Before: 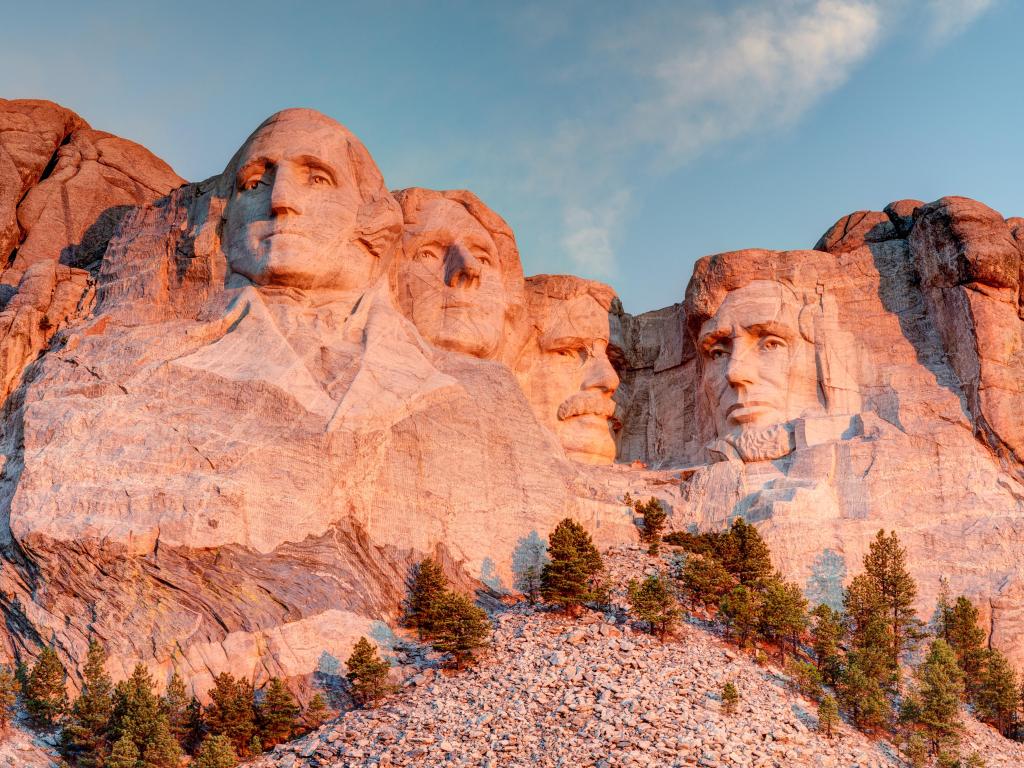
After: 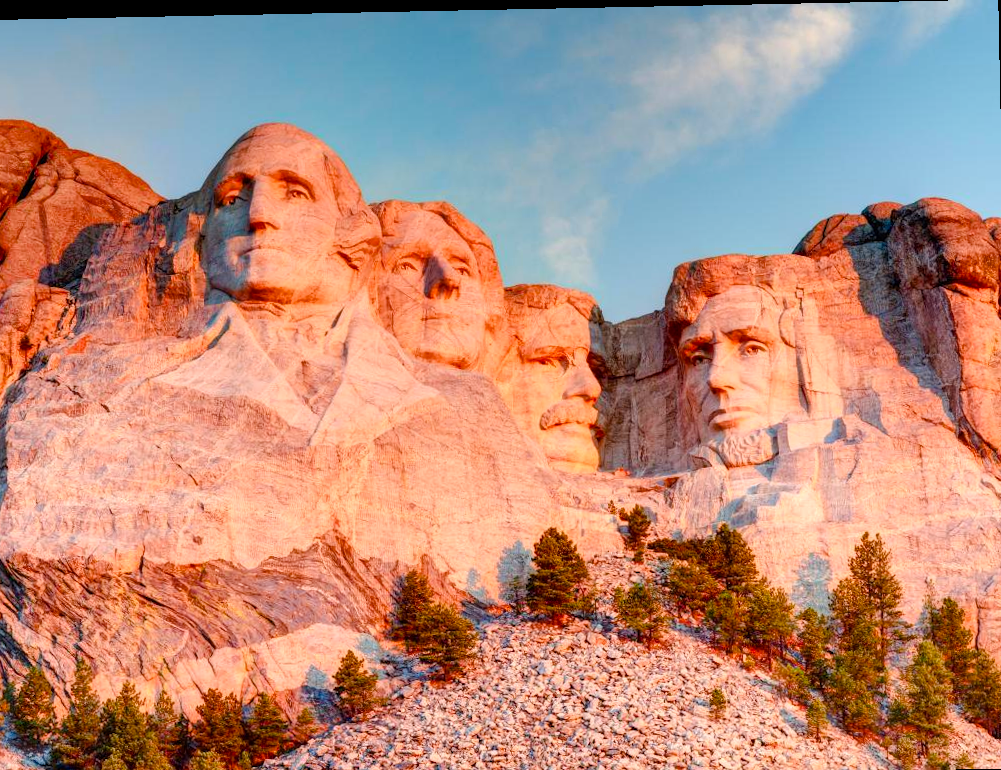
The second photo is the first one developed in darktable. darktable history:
crop and rotate: left 2.536%, right 1.107%, bottom 2.246%
contrast brightness saturation: saturation 0.13
color balance rgb: linear chroma grading › shadows 32%, linear chroma grading › global chroma -2%, linear chroma grading › mid-tones 4%, perceptual saturation grading › global saturation -2%, perceptual saturation grading › highlights -8%, perceptual saturation grading › mid-tones 8%, perceptual saturation grading › shadows 4%, perceptual brilliance grading › highlights 8%, perceptual brilliance grading › mid-tones 4%, perceptual brilliance grading › shadows 2%, global vibrance 16%, saturation formula JzAzBz (2021)
rotate and perspective: rotation -1.17°, automatic cropping off
